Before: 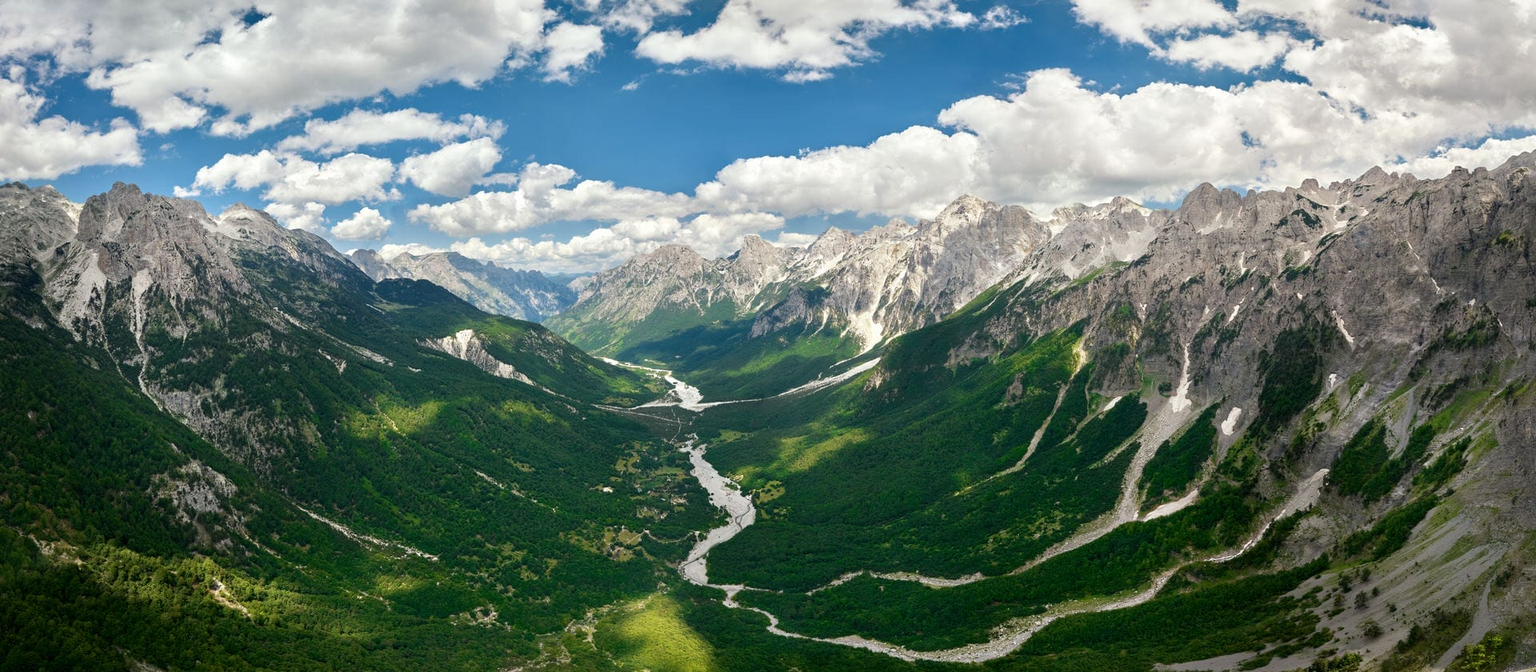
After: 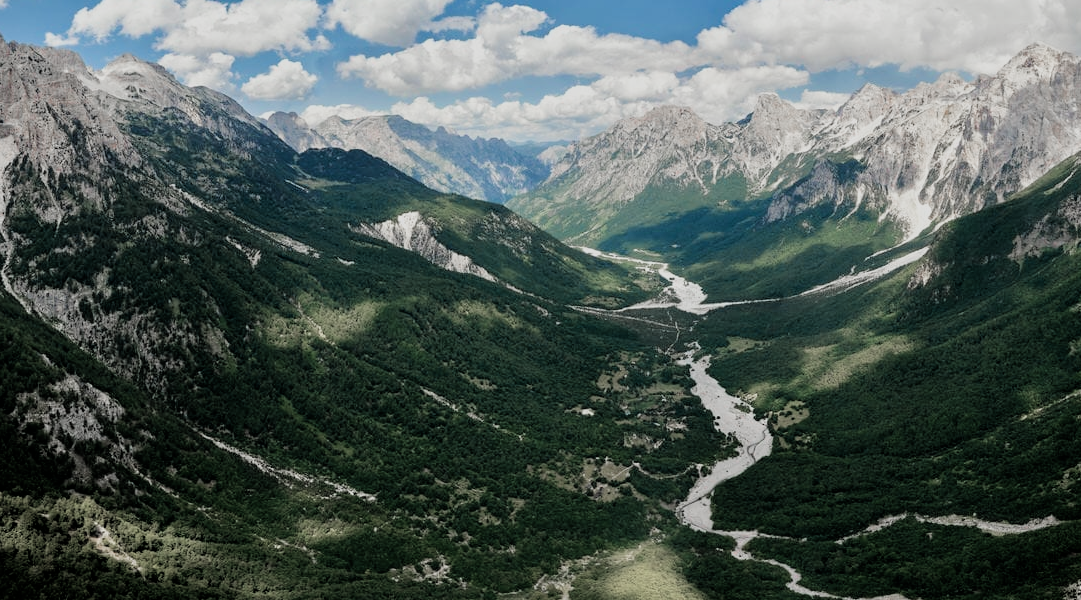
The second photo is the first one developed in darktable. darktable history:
crop: left 8.966%, top 23.852%, right 34.699%, bottom 4.703%
filmic rgb: black relative exposure -5 EV, hardness 2.88, contrast 1.1
color zones: curves: ch1 [(0, 0.708) (0.088, 0.648) (0.245, 0.187) (0.429, 0.326) (0.571, 0.498) (0.714, 0.5) (0.857, 0.5) (1, 0.708)]
